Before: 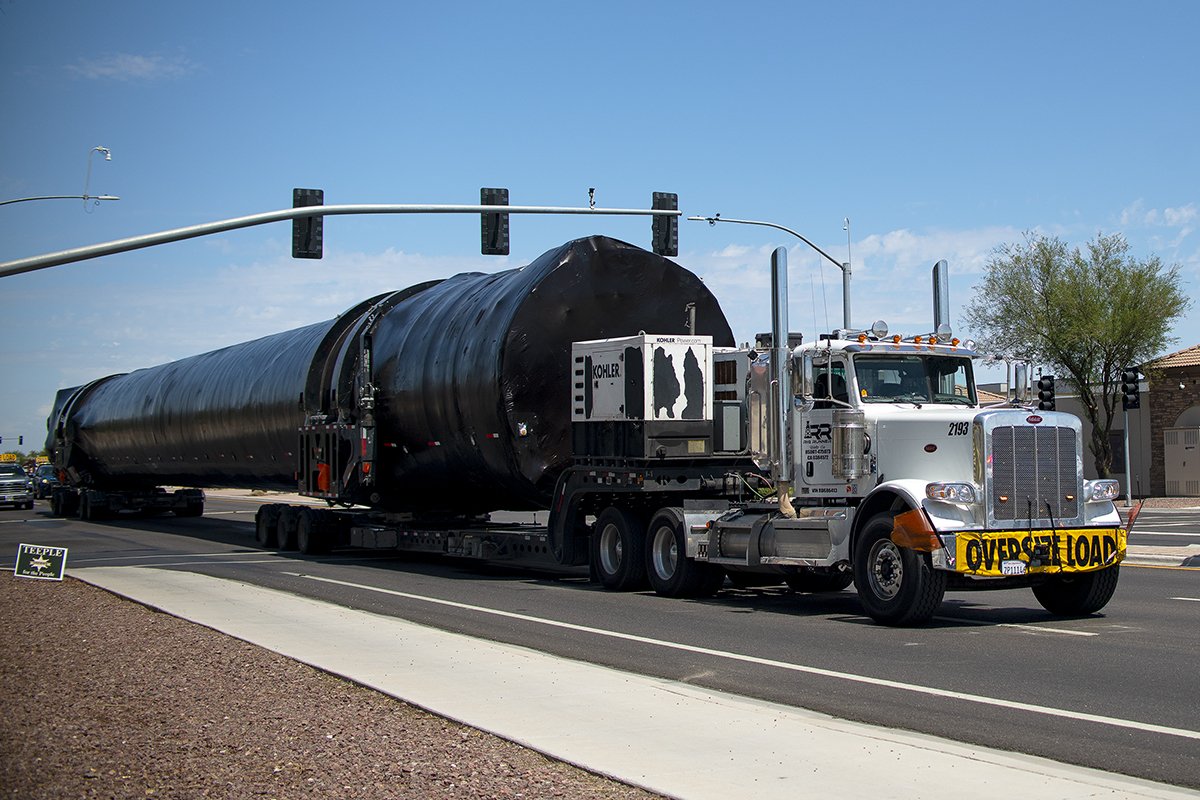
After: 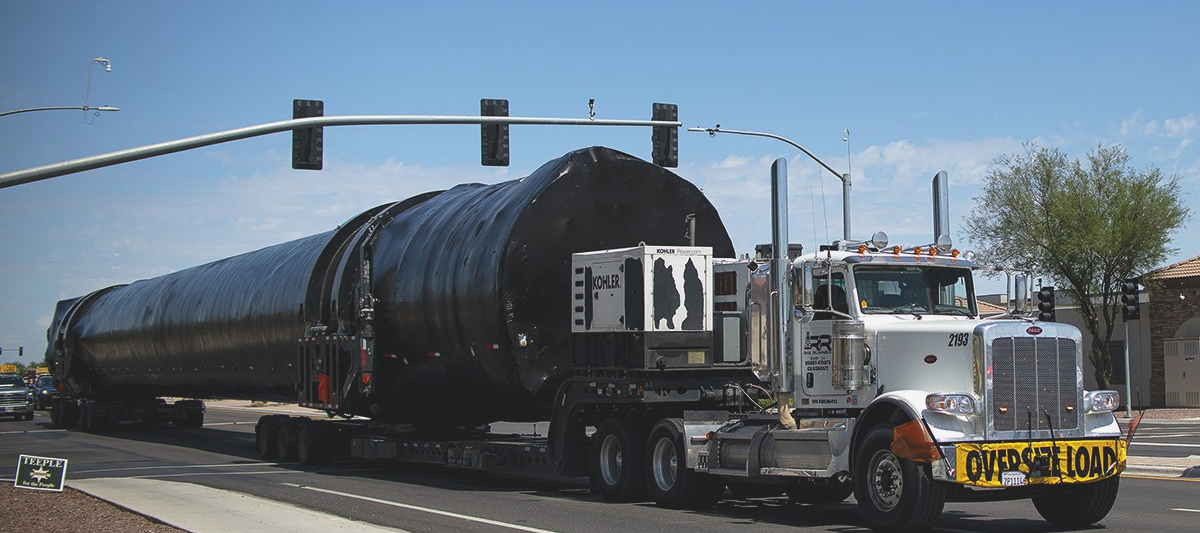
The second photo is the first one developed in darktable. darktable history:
exposure: black level correction -0.015, exposure -0.125 EV, compensate highlight preservation false
crop: top 11.166%, bottom 22.168%
